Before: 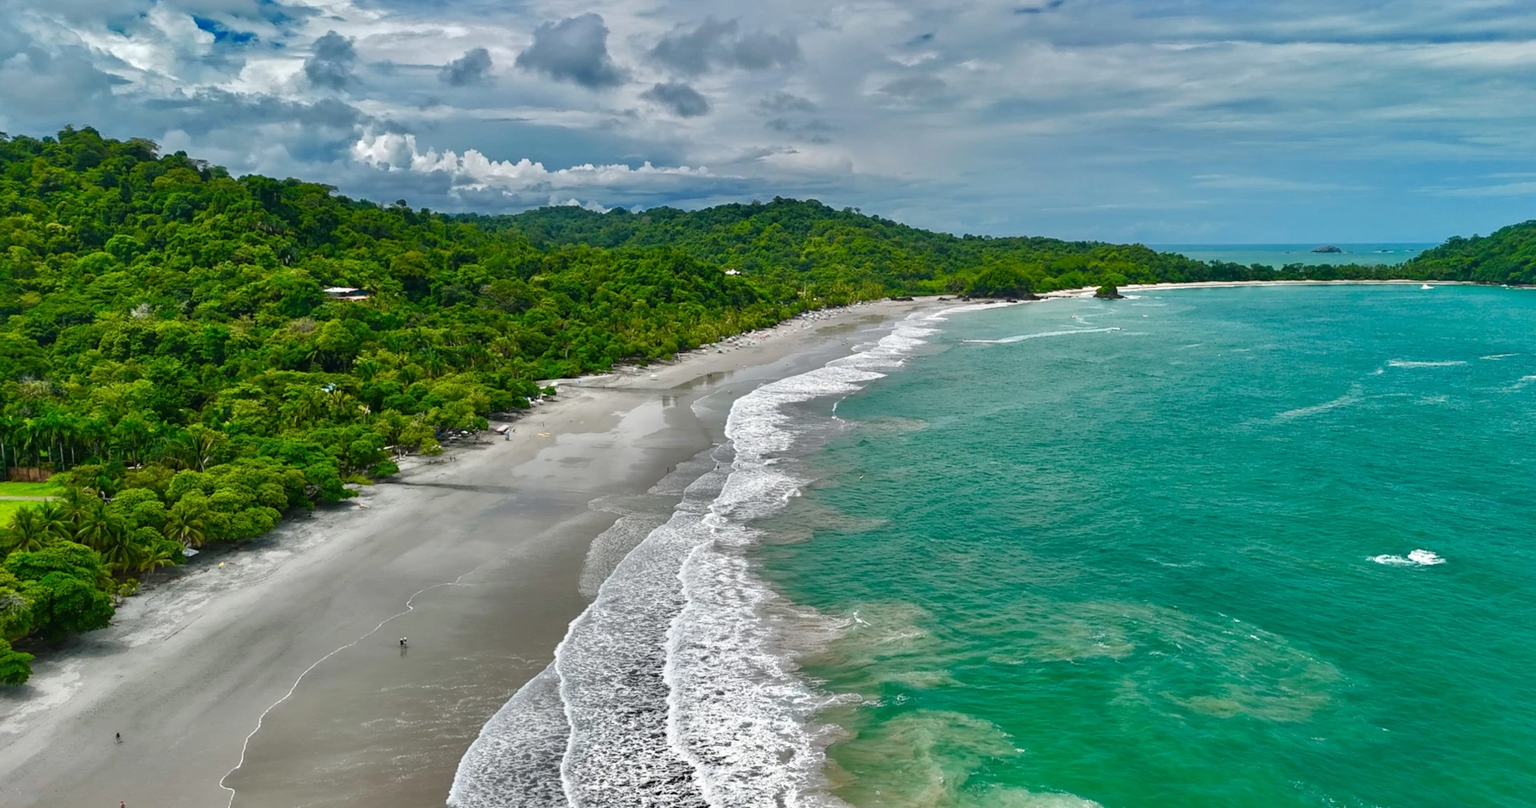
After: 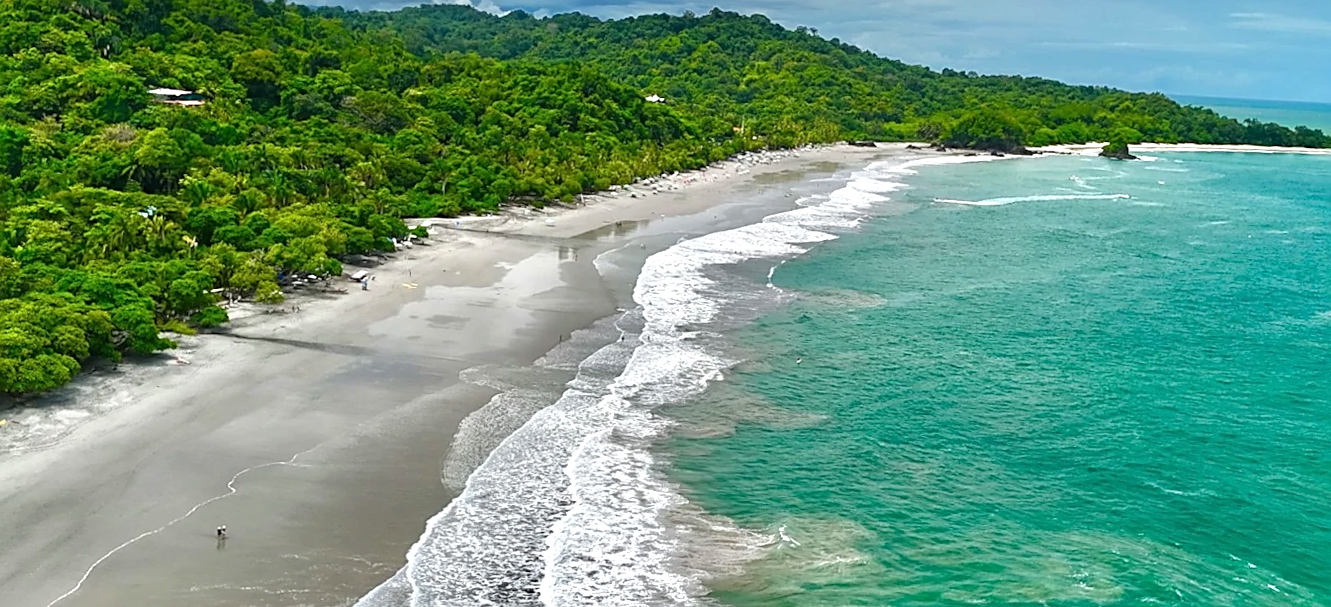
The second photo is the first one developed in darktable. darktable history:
exposure: exposure 0.485 EV, compensate highlight preservation false
sharpen: on, module defaults
crop and rotate: angle -3.37°, left 9.79%, top 20.73%, right 12.42%, bottom 11.82%
